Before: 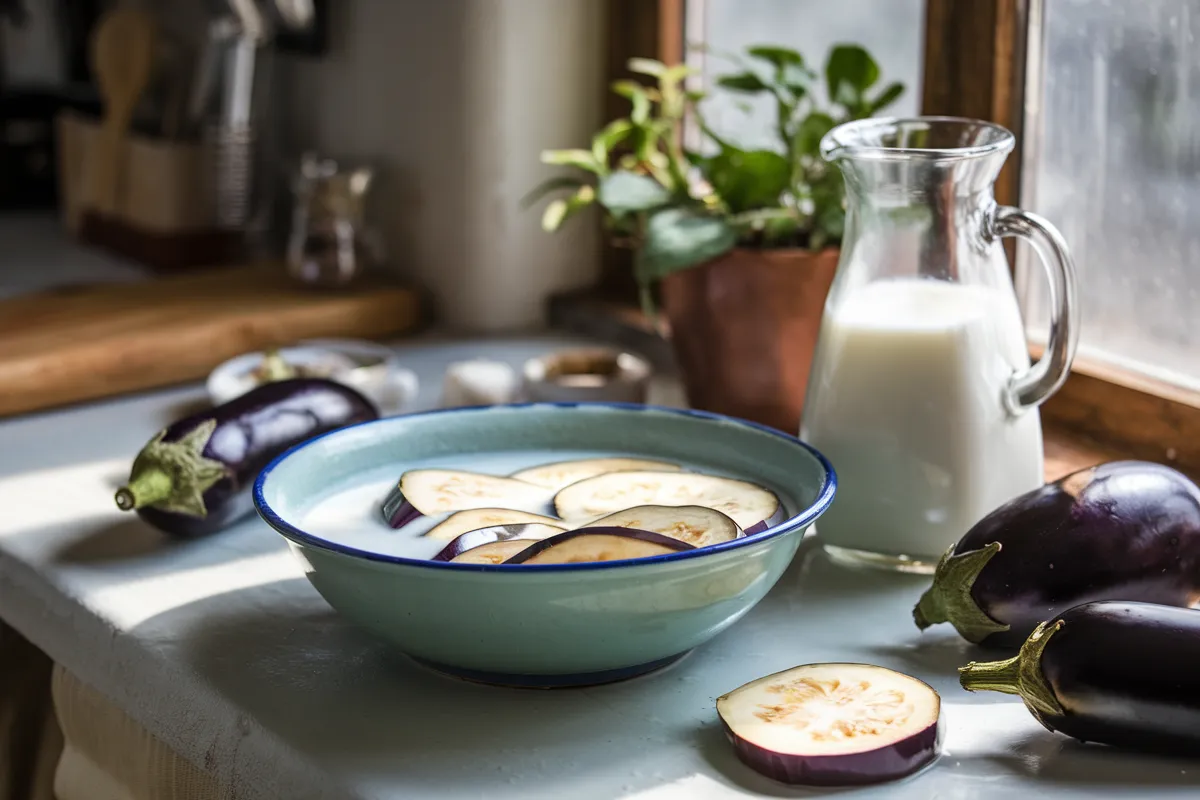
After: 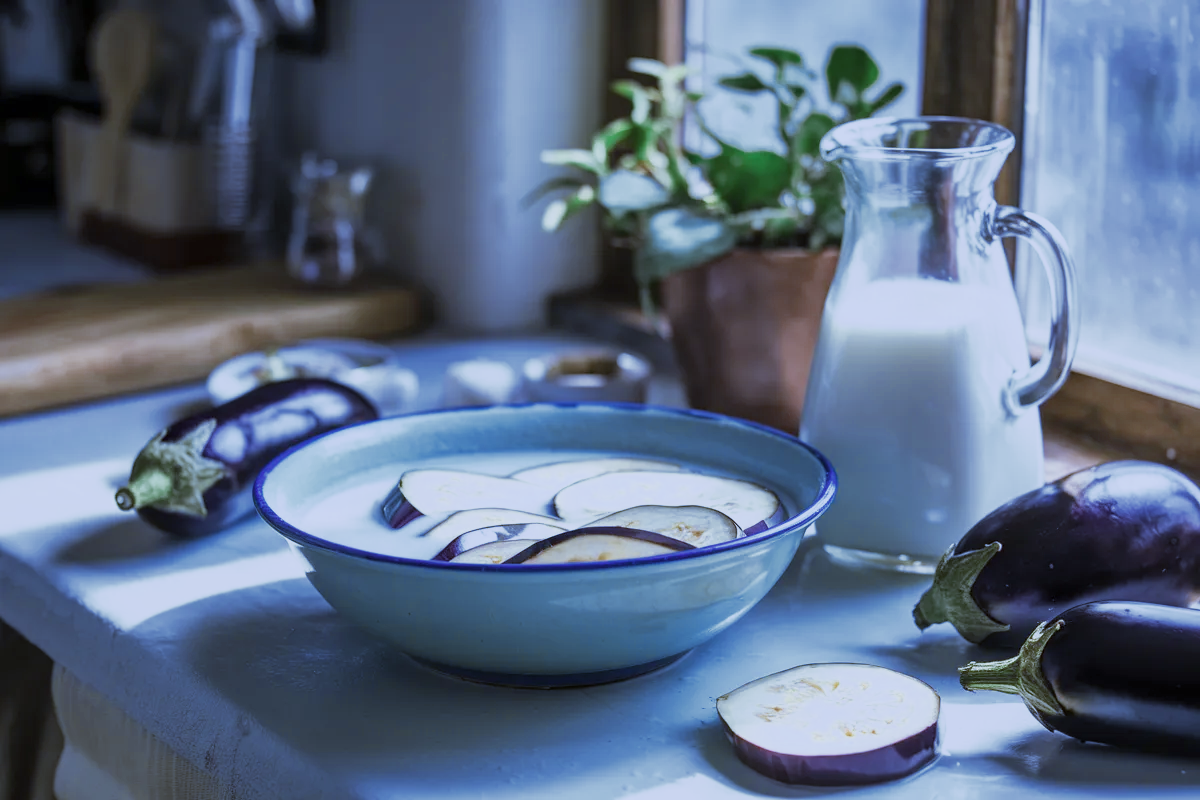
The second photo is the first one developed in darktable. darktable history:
color zones: curves: ch0 [(0, 0.5) (0.125, 0.4) (0.25, 0.5) (0.375, 0.4) (0.5, 0.4) (0.625, 0.35) (0.75, 0.35) (0.875, 0.5)]; ch1 [(0, 0.35) (0.125, 0.45) (0.25, 0.35) (0.375, 0.35) (0.5, 0.35) (0.625, 0.35) (0.75, 0.45) (0.875, 0.35)]; ch2 [(0, 0.6) (0.125, 0.5) (0.25, 0.5) (0.375, 0.6) (0.5, 0.6) (0.625, 0.5) (0.75, 0.5) (0.875, 0.5)]
base curve: curves: ch0 [(0, 0) (0.088, 0.125) (0.176, 0.251) (0.354, 0.501) (0.613, 0.749) (1, 0.877)], preserve colors none
white balance: red 0.766, blue 1.537
